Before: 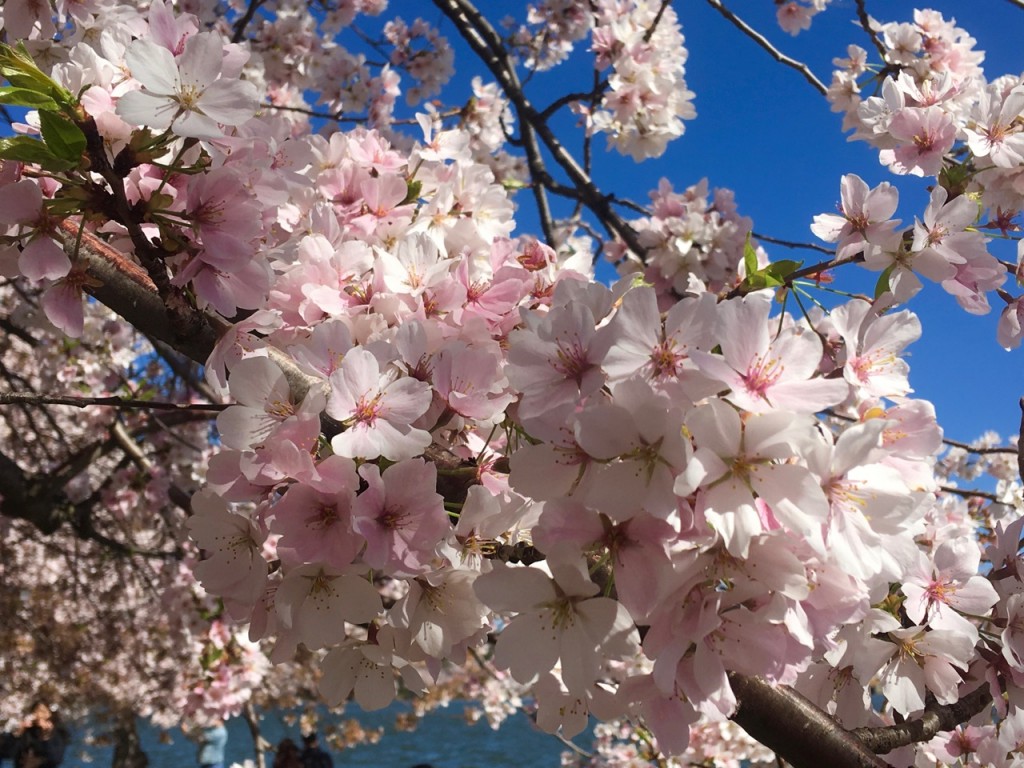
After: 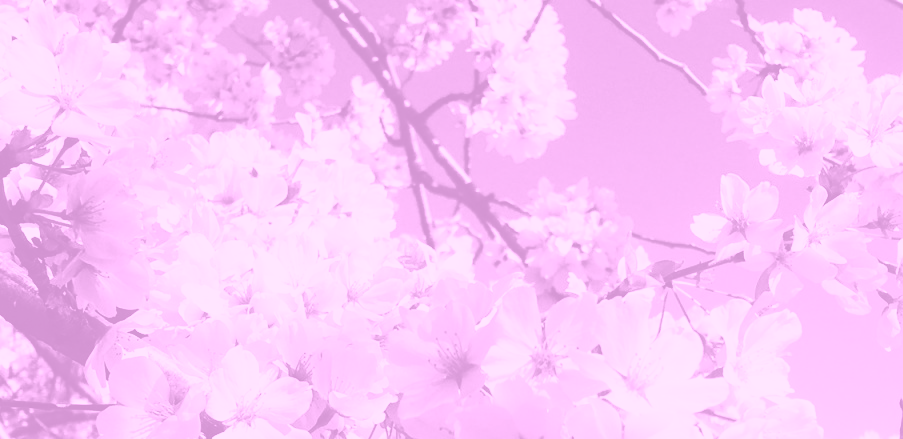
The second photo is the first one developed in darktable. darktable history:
crop and rotate: left 11.812%, bottom 42.776%
base curve: curves: ch0 [(0, 0) (0.04, 0.03) (0.133, 0.232) (0.448, 0.748) (0.843, 0.968) (1, 1)], preserve colors none
white balance: red 1.066, blue 1.119
colorize: hue 331.2°, saturation 75%, source mix 30.28%, lightness 70.52%, version 1
